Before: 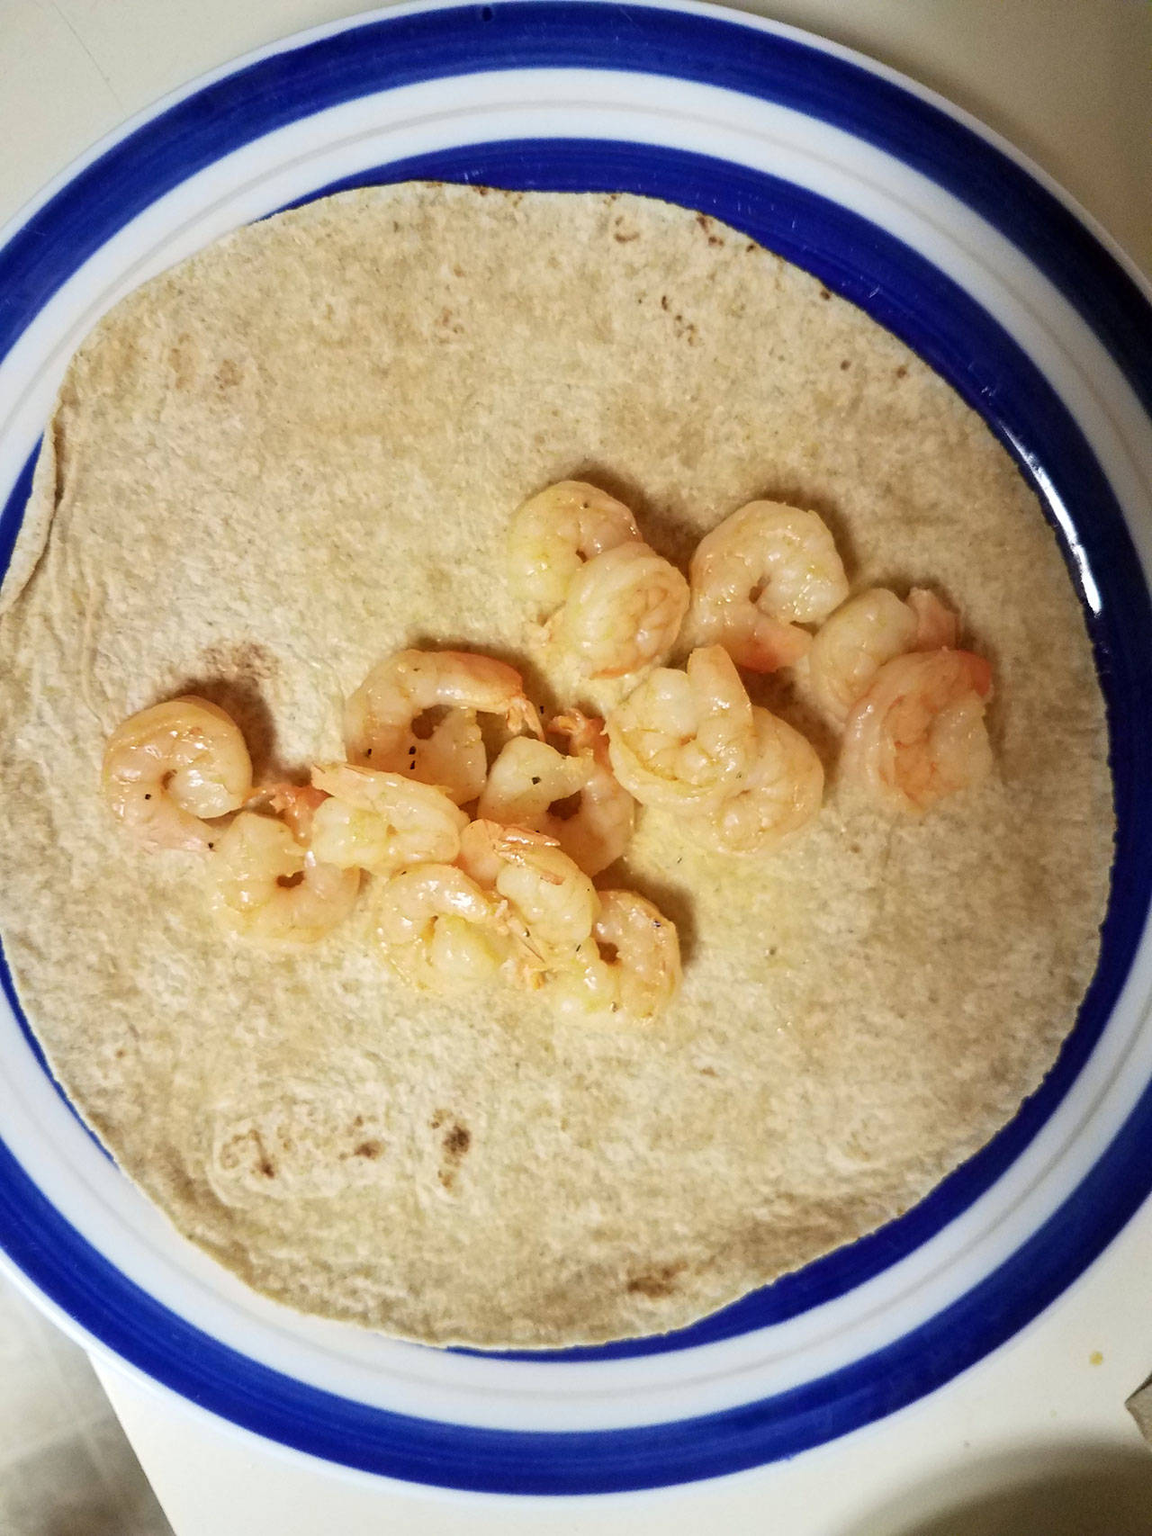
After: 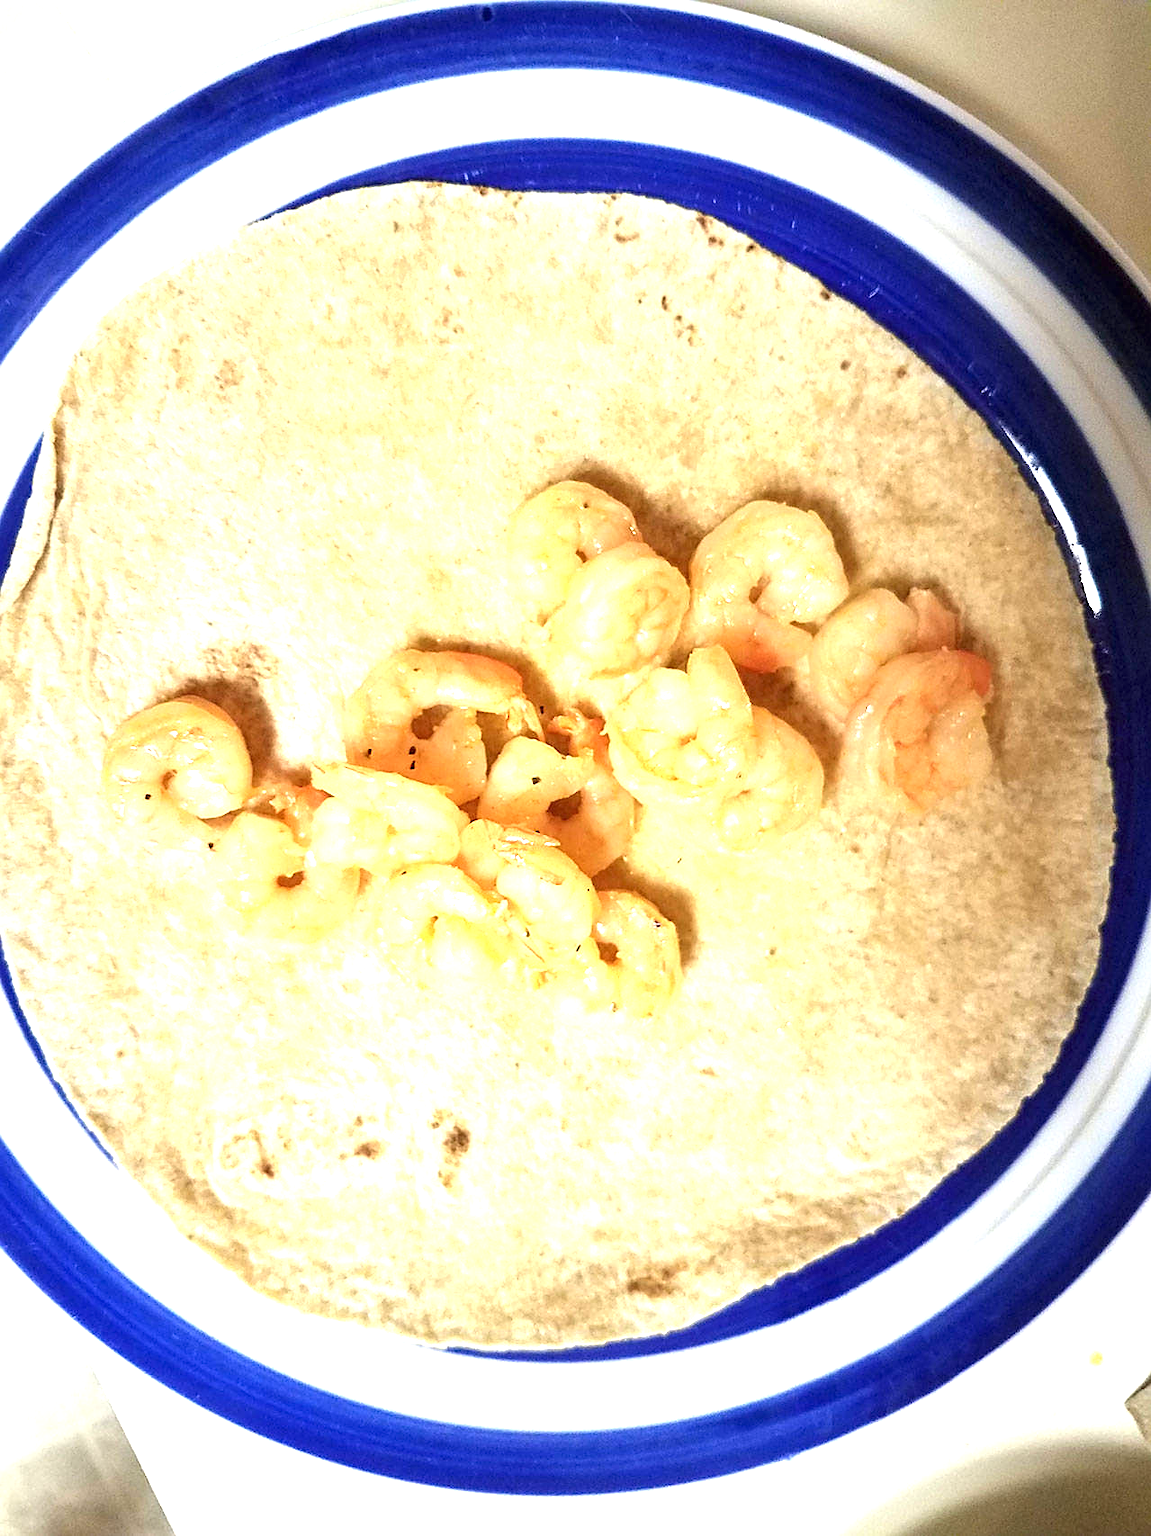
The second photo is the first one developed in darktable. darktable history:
sharpen: on, module defaults
exposure: black level correction 0, exposure 1.2 EV, compensate highlight preservation false
